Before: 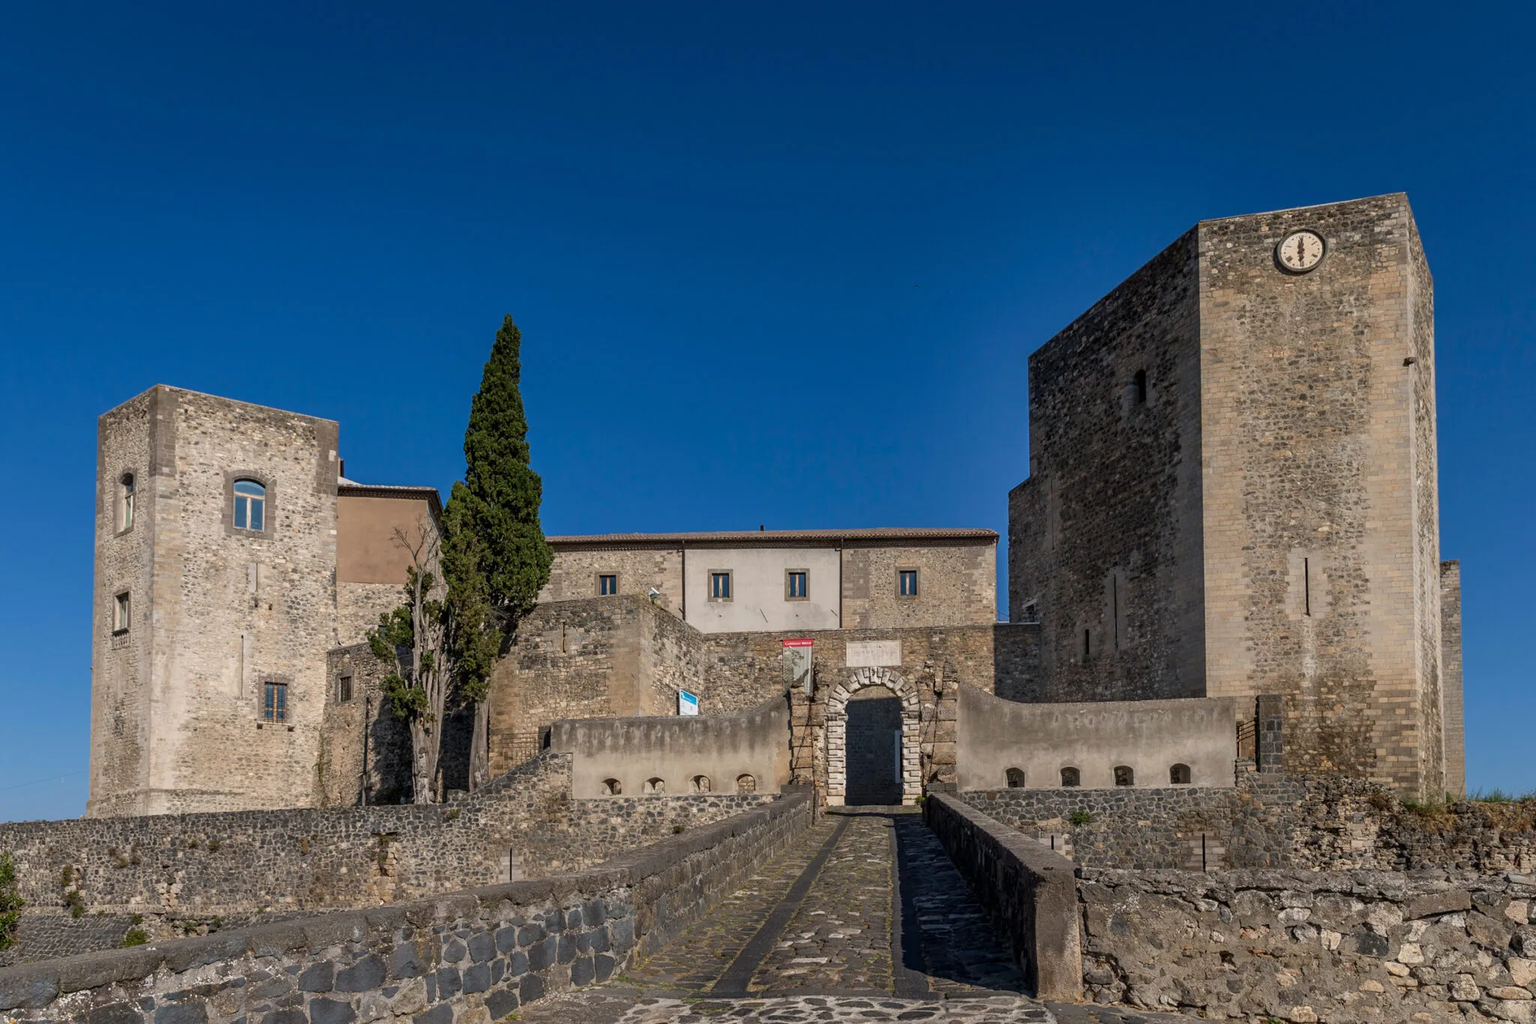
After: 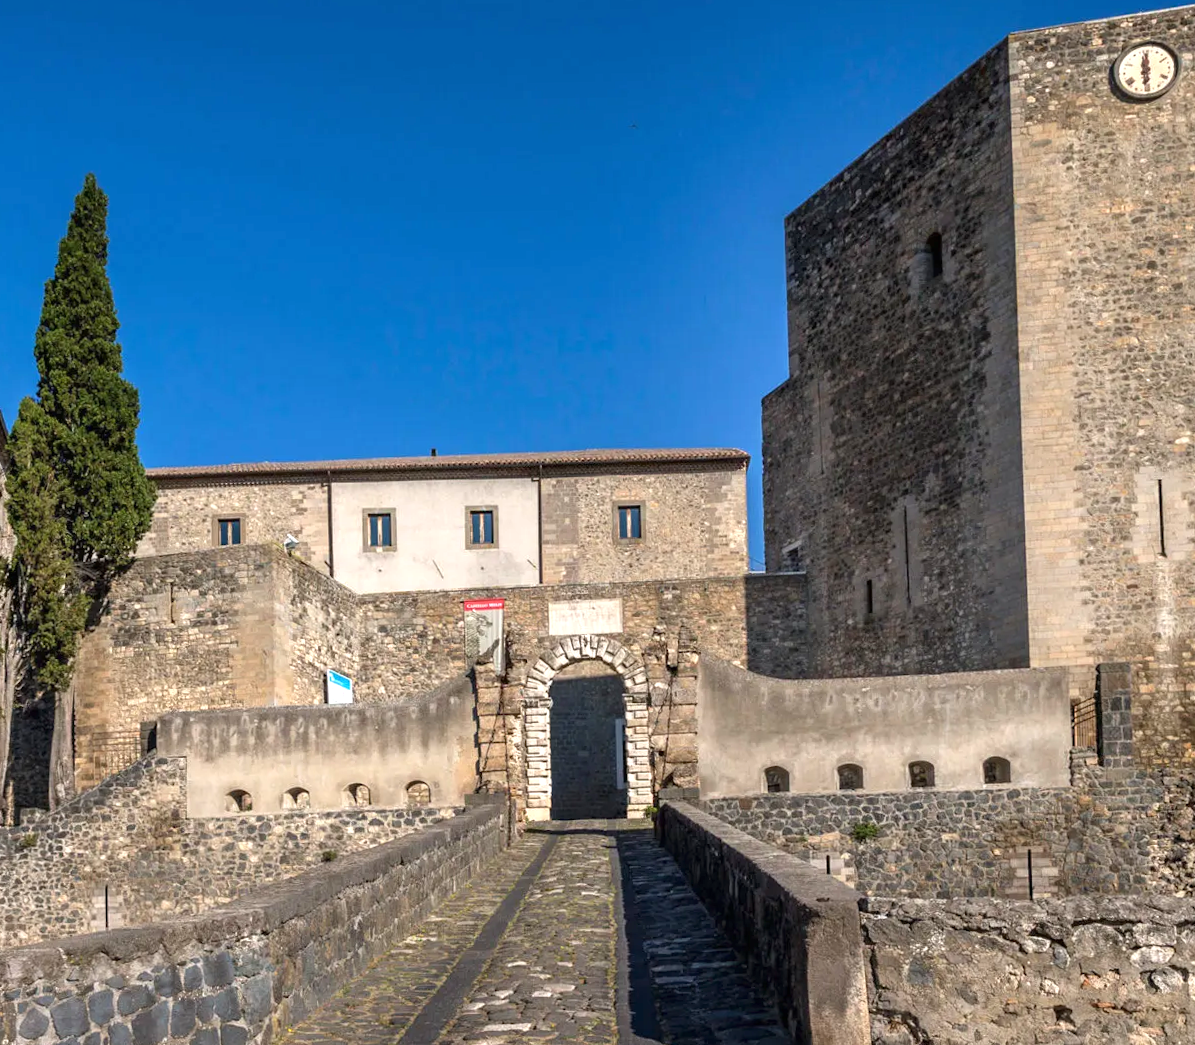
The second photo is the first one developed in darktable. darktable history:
crop and rotate: left 28.256%, top 17.734%, right 12.656%, bottom 3.573%
exposure: black level correction 0, exposure 0.95 EV, compensate exposure bias true, compensate highlight preservation false
rotate and perspective: rotation -1°, crop left 0.011, crop right 0.989, crop top 0.025, crop bottom 0.975
